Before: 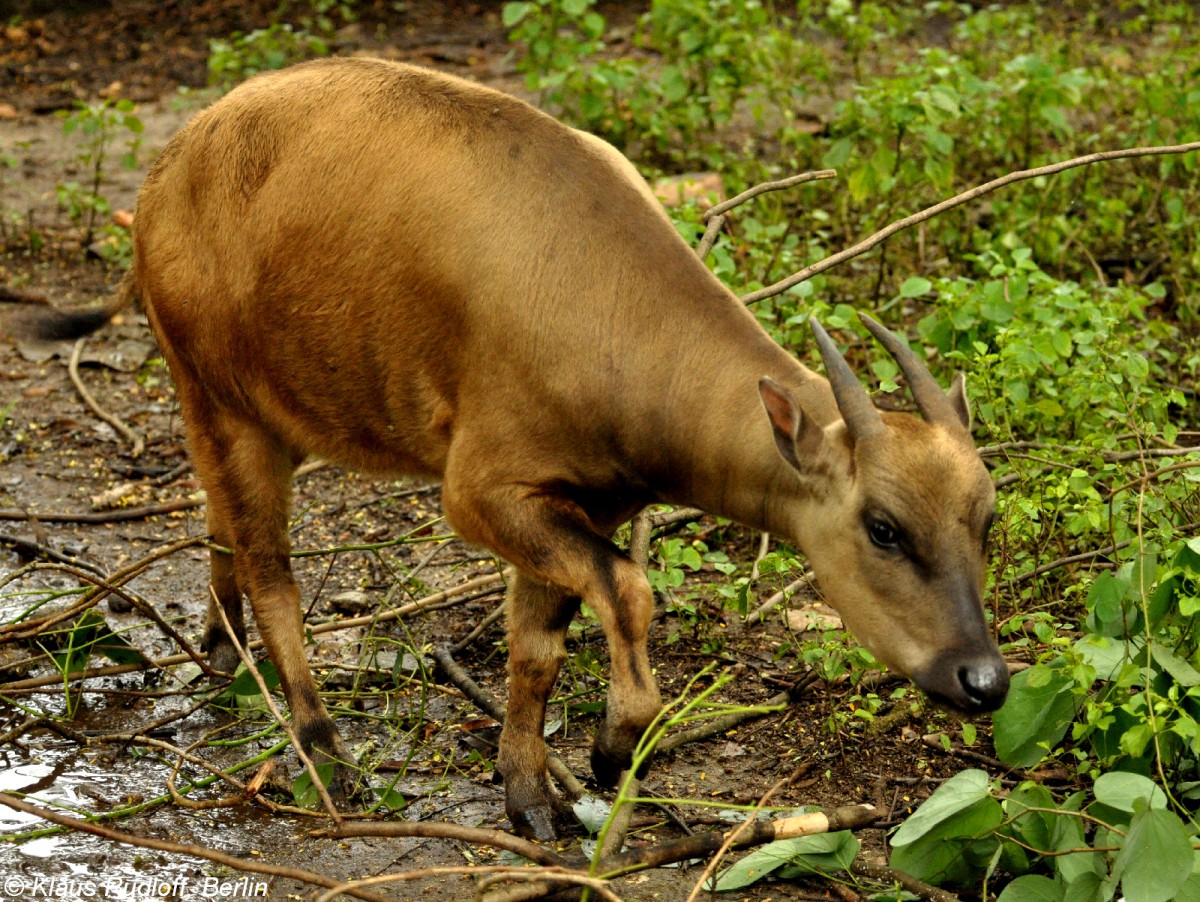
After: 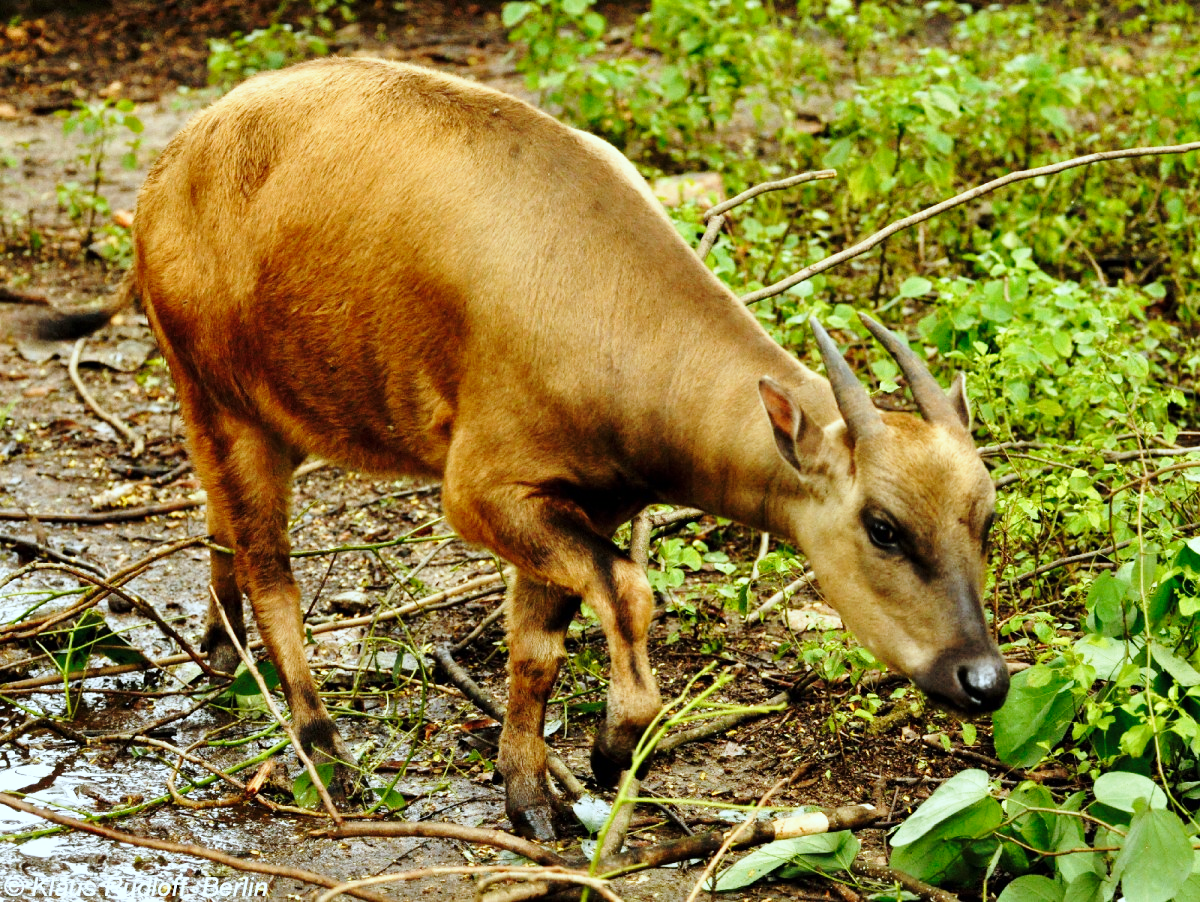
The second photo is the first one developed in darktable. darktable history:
color correction: highlights a* -3.92, highlights b* -10.76
base curve: curves: ch0 [(0, 0) (0.028, 0.03) (0.121, 0.232) (0.46, 0.748) (0.859, 0.968) (1, 1)], preserve colors none
